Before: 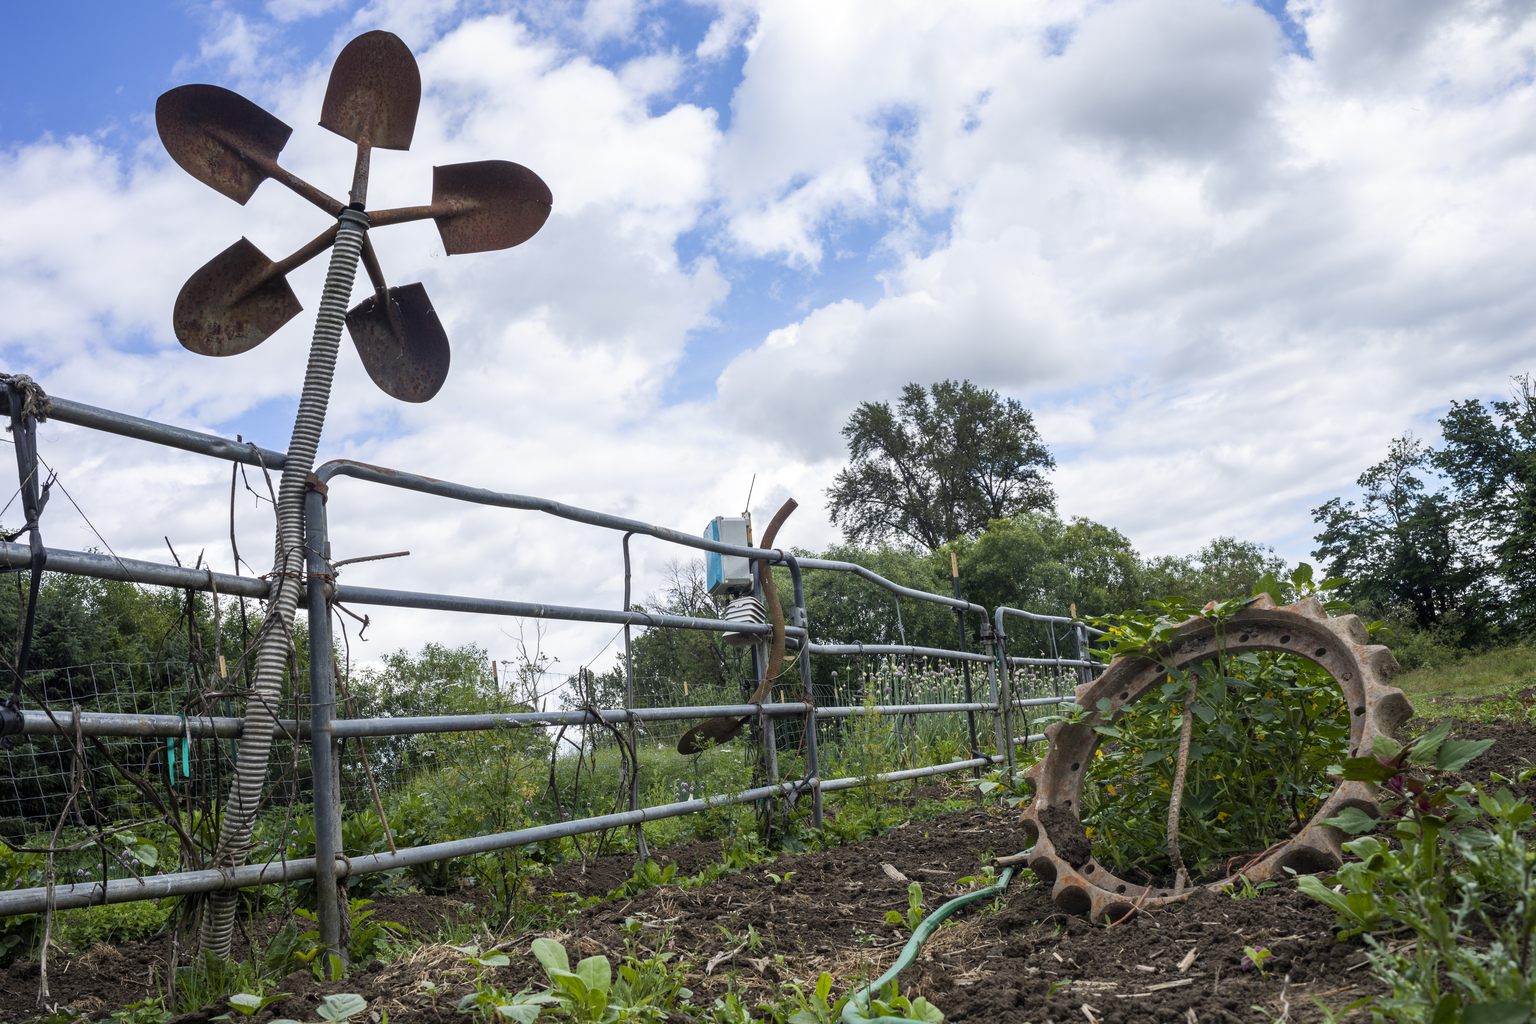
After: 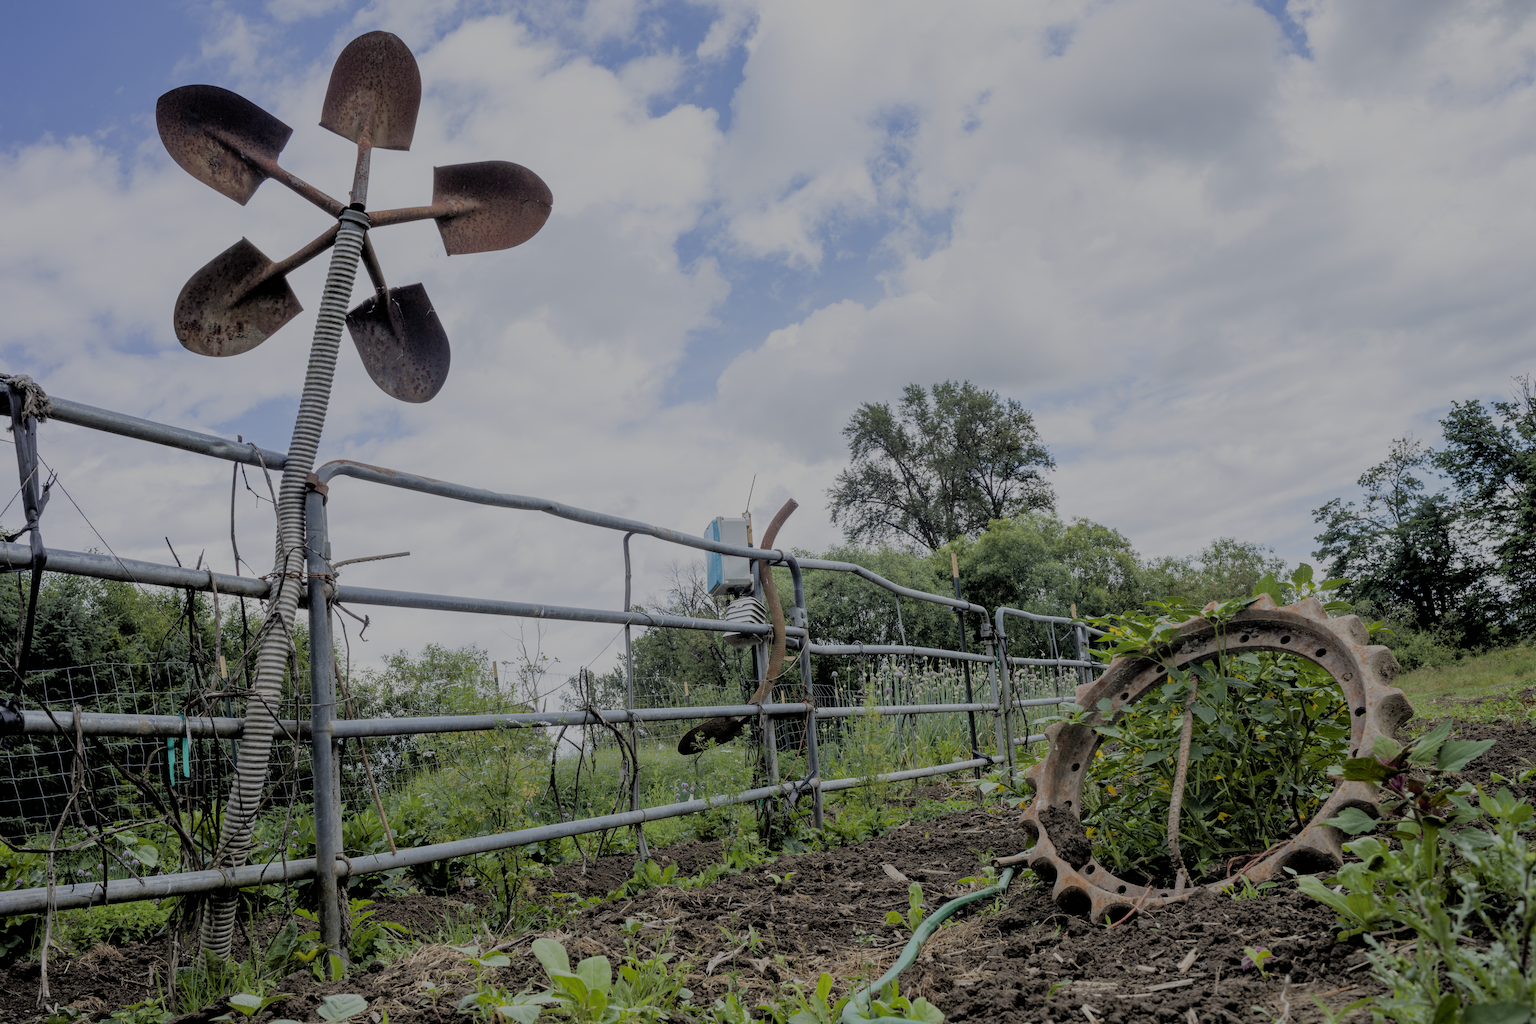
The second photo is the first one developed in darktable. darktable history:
bloom: size 5%, threshold 95%, strength 15%
filmic rgb: black relative exposure -4.42 EV, white relative exposure 6.58 EV, hardness 1.85, contrast 0.5
